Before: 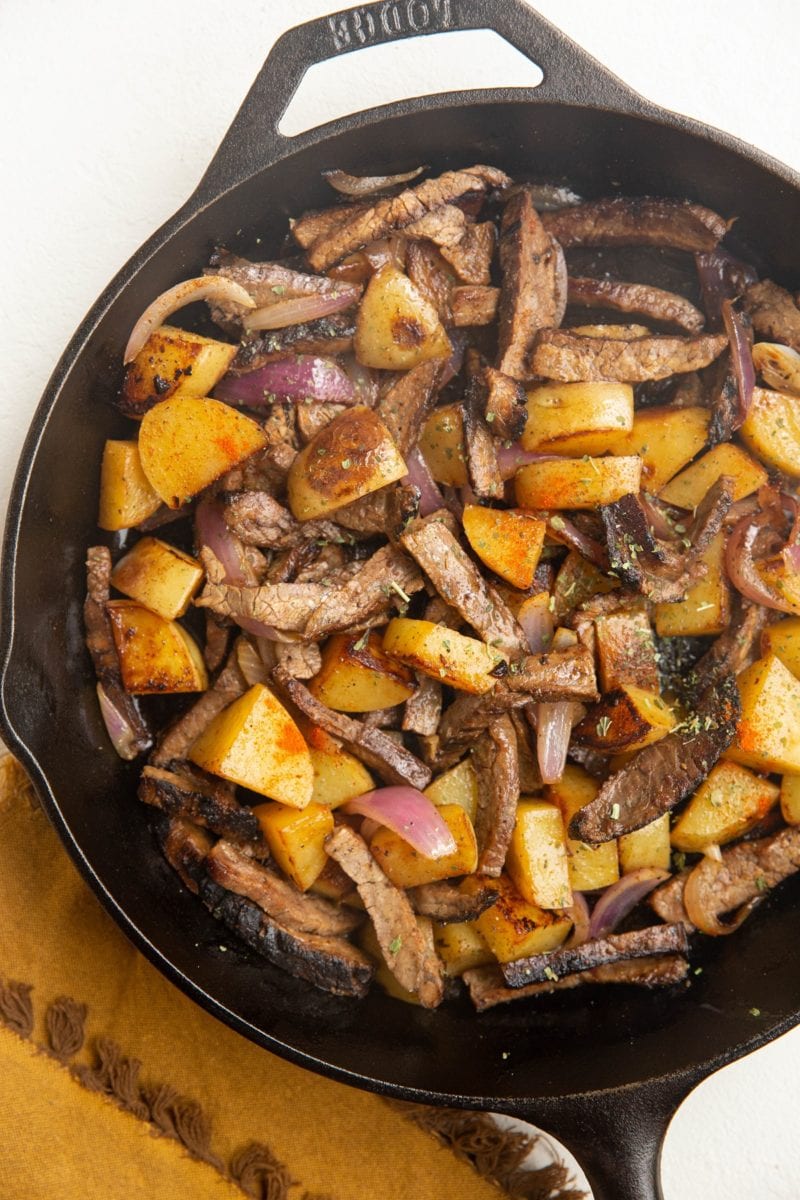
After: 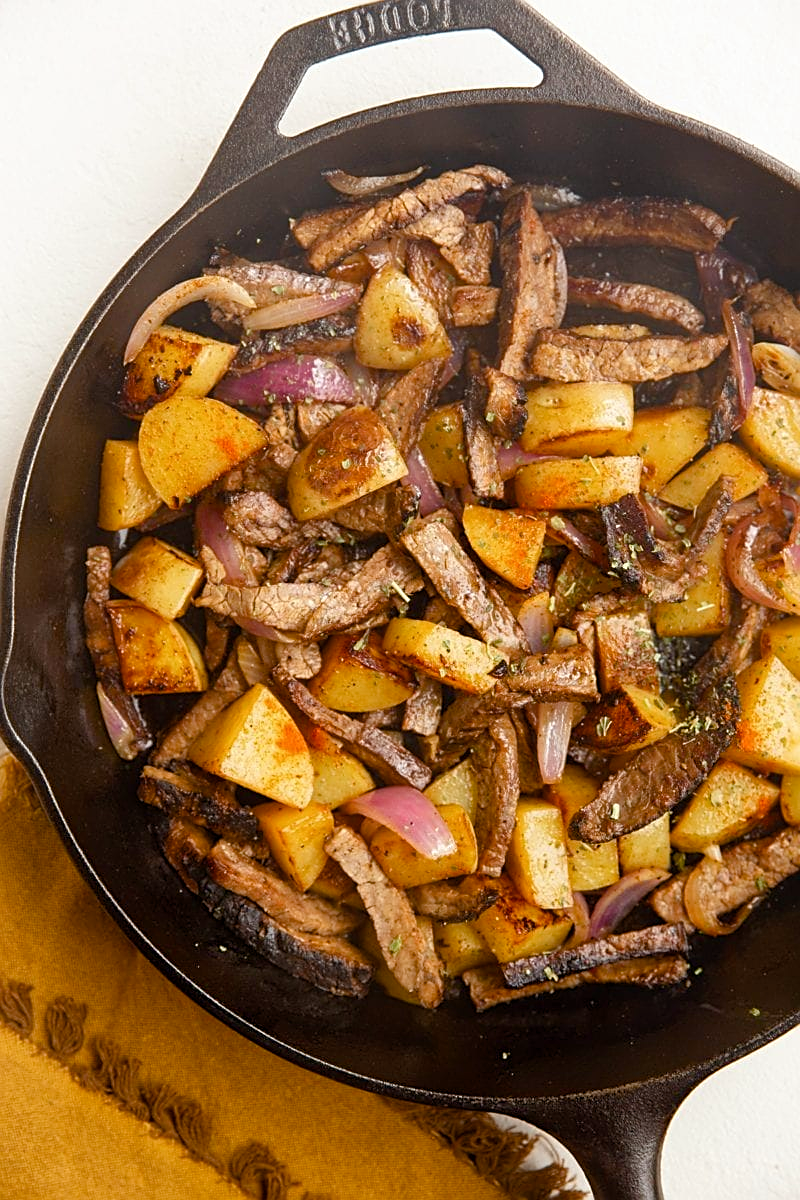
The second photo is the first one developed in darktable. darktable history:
sharpen: on, module defaults
color balance rgb: power › luminance 1.139%, power › chroma 0.398%, power › hue 34.11°, perceptual saturation grading › global saturation 20%, perceptual saturation grading › highlights -25.352%, perceptual saturation grading › shadows 25.723%
